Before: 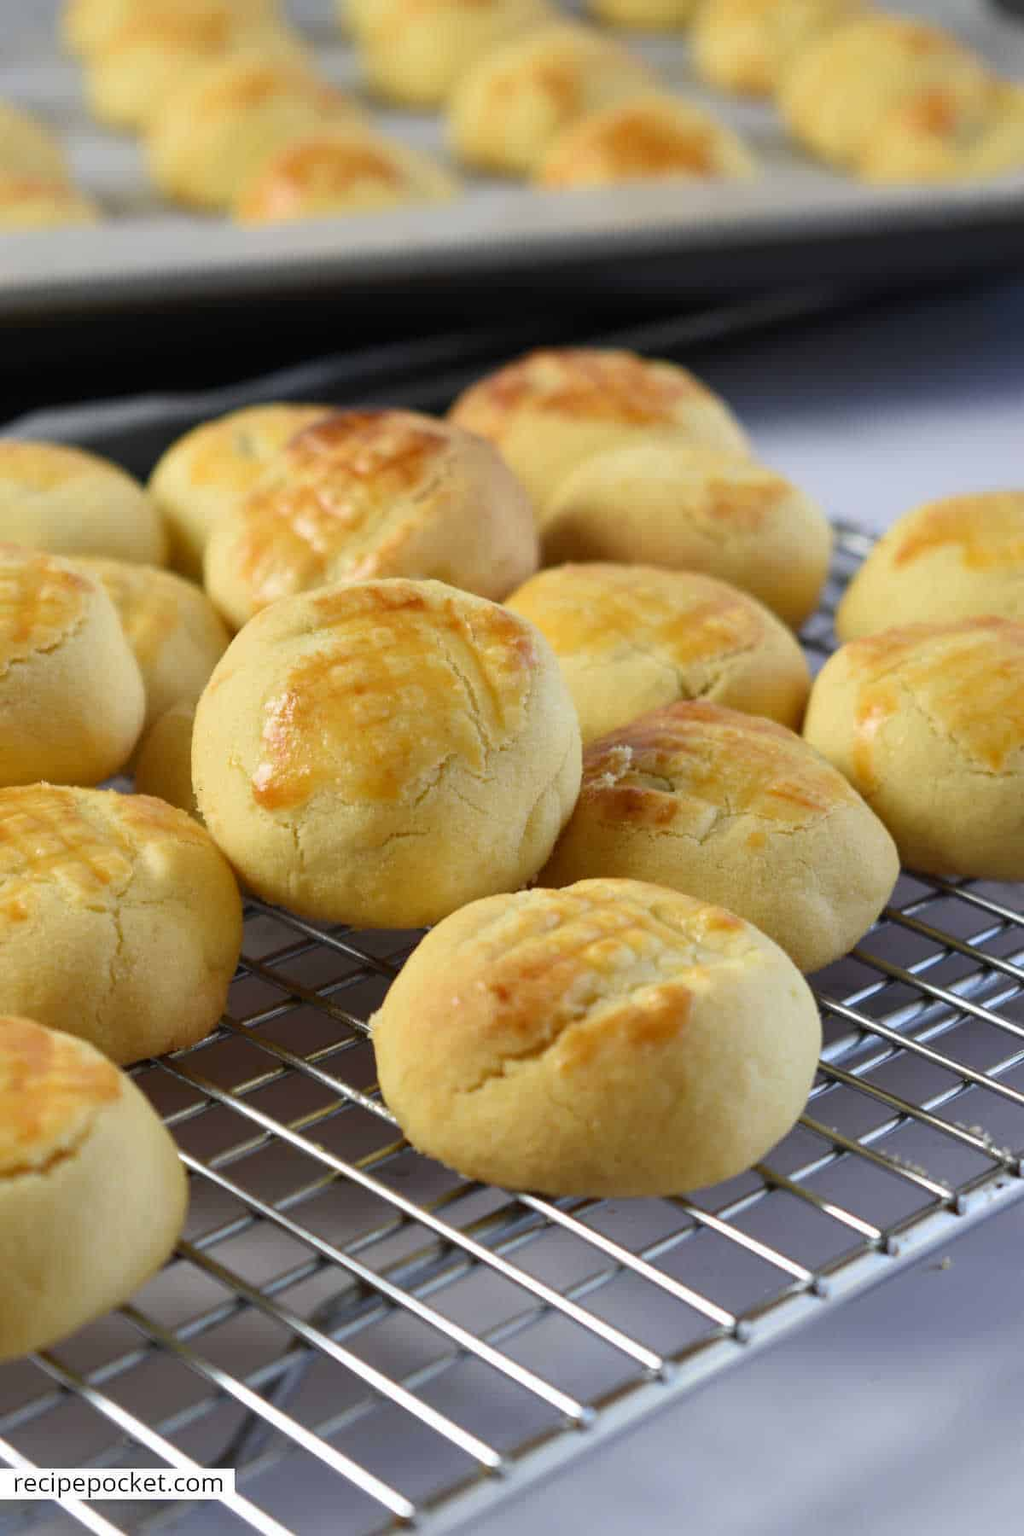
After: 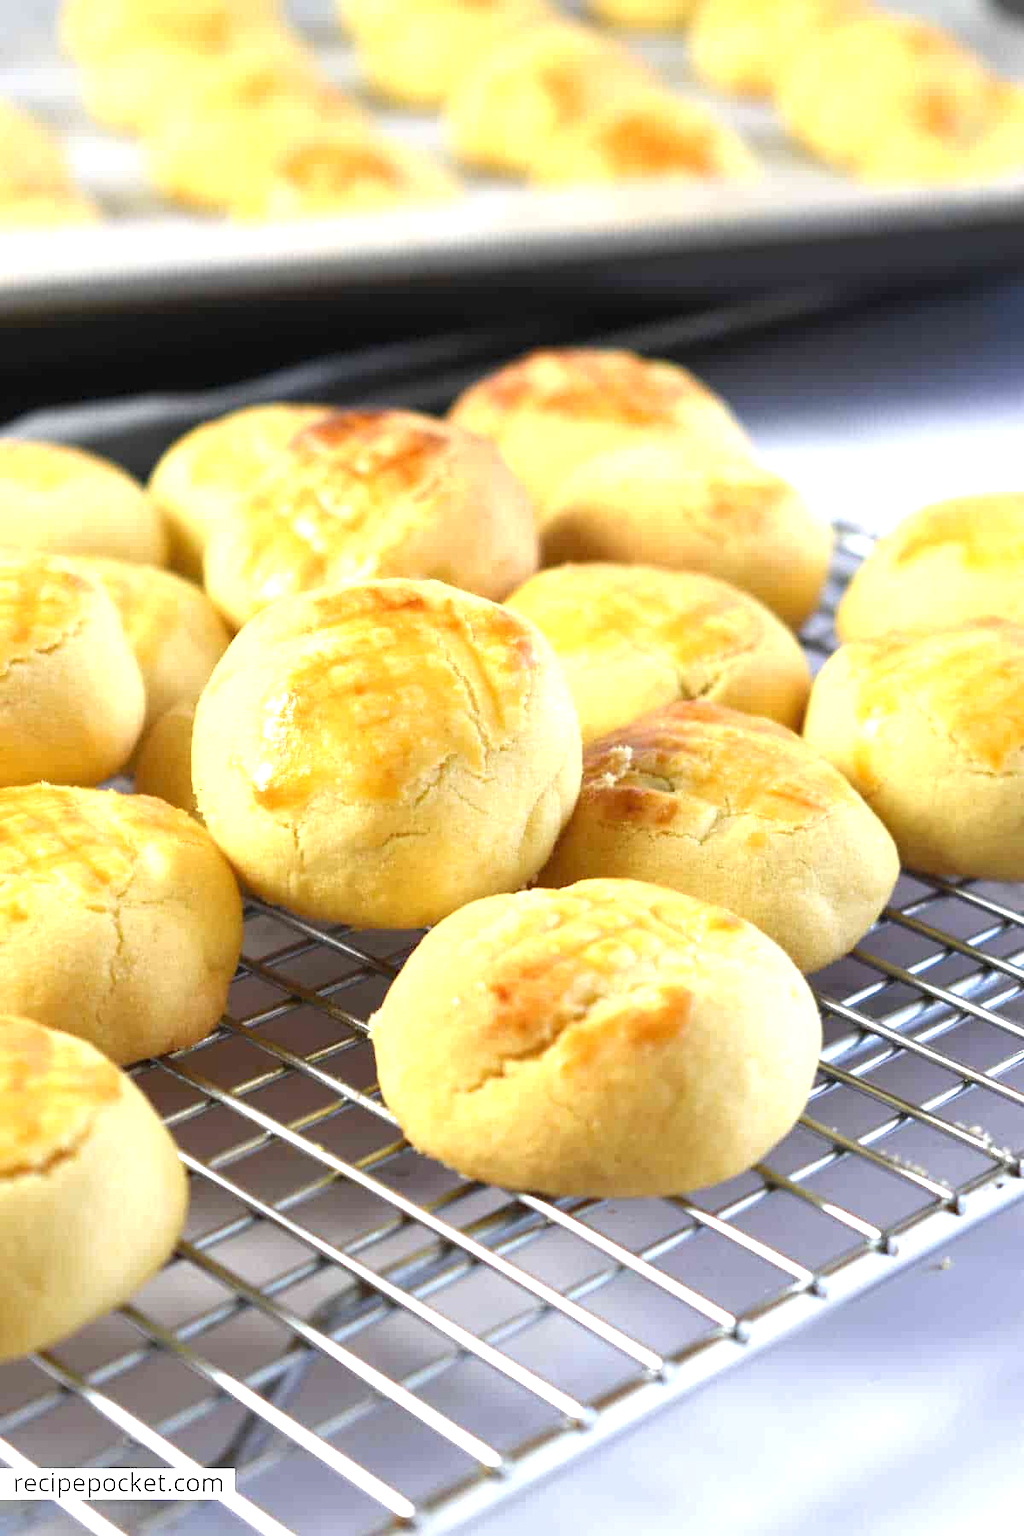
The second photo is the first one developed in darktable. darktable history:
color balance: on, module defaults
exposure: black level correction 0, exposure 1.2 EV, compensate exposure bias true, compensate highlight preservation false
